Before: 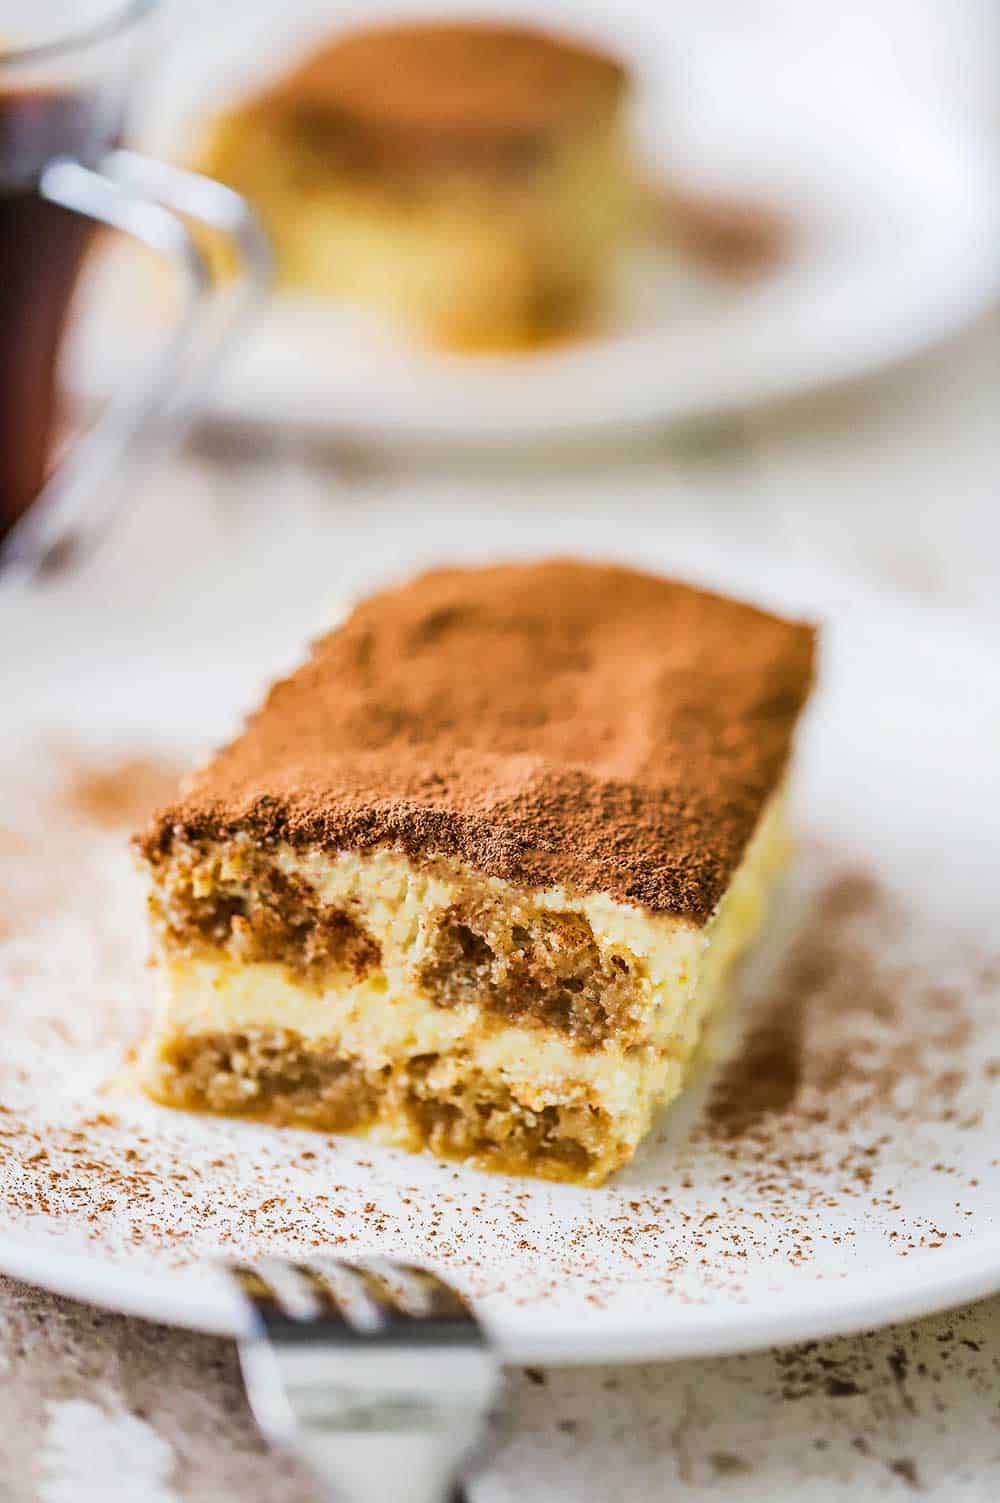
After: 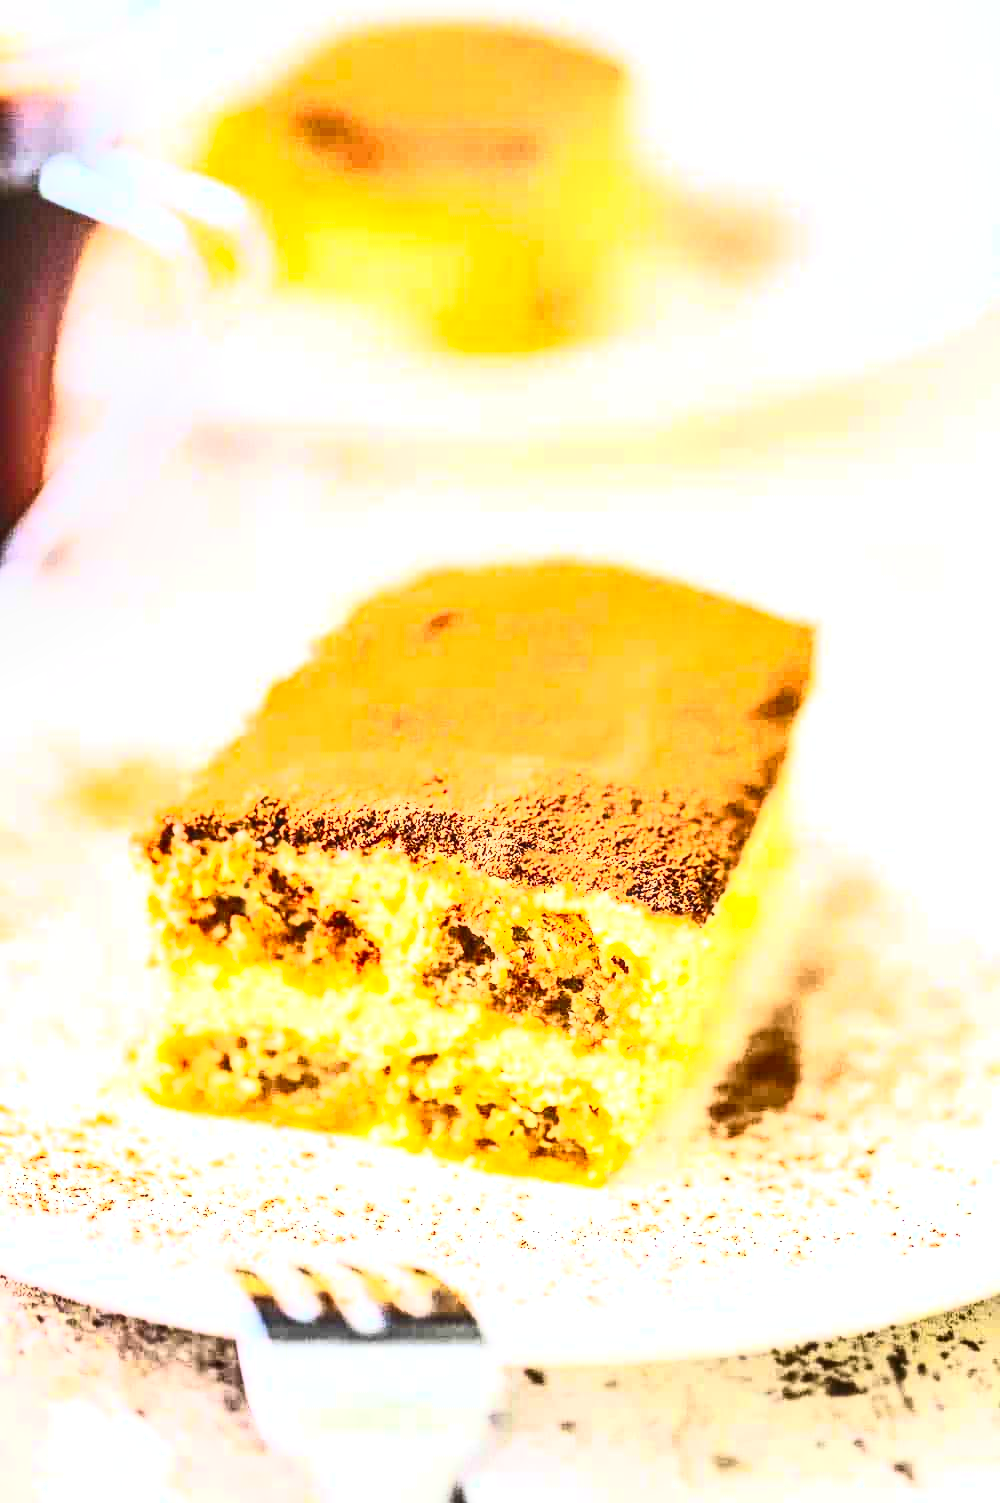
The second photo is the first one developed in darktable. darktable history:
exposure: black level correction -0.005, exposure 1 EV, compensate highlight preservation false
local contrast: highlights 25%, detail 150%
contrast brightness saturation: contrast 0.83, brightness 0.59, saturation 0.59
